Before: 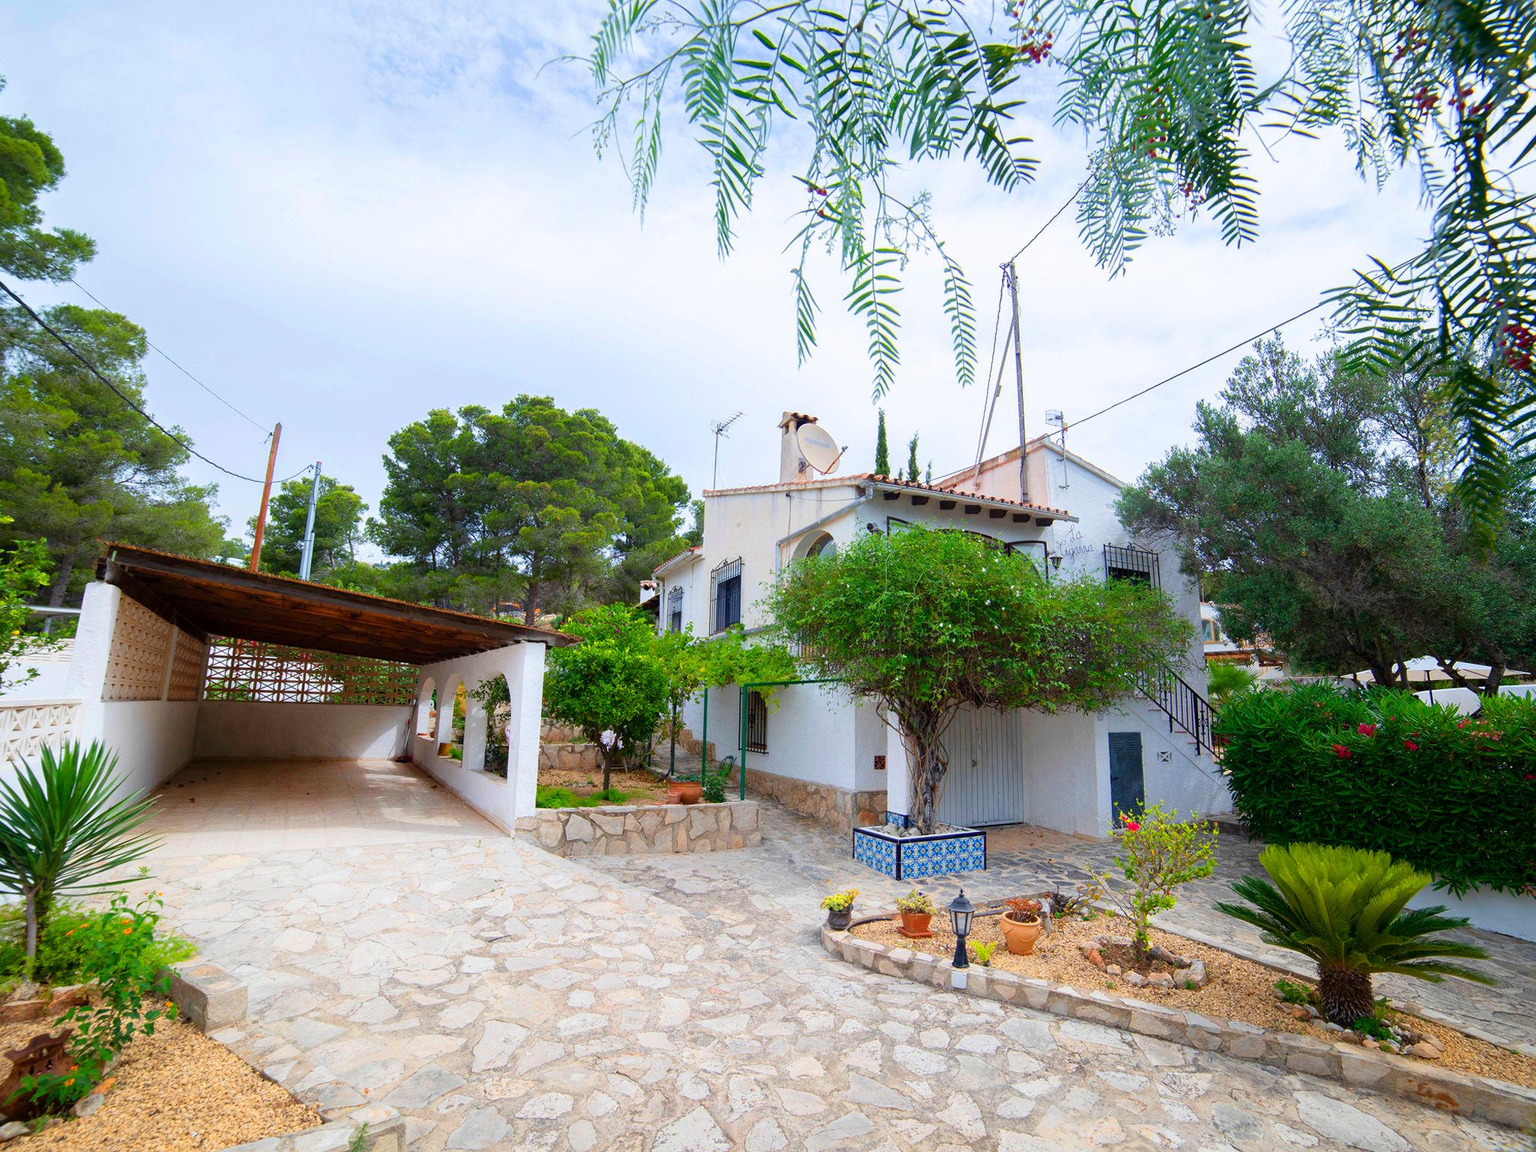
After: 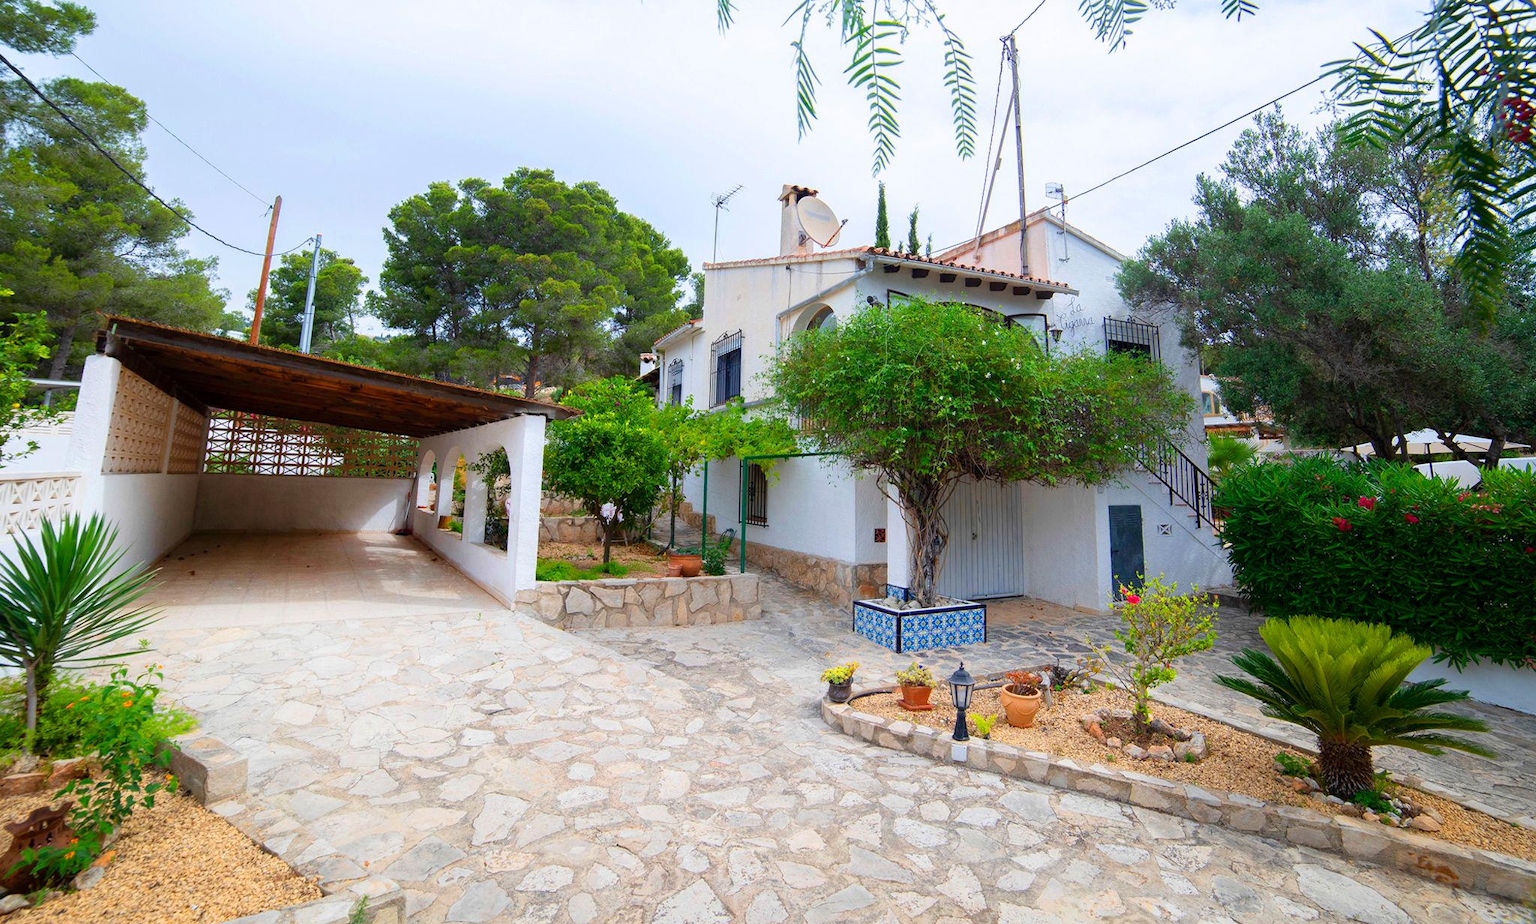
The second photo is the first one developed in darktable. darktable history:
crop and rotate: top 19.742%
